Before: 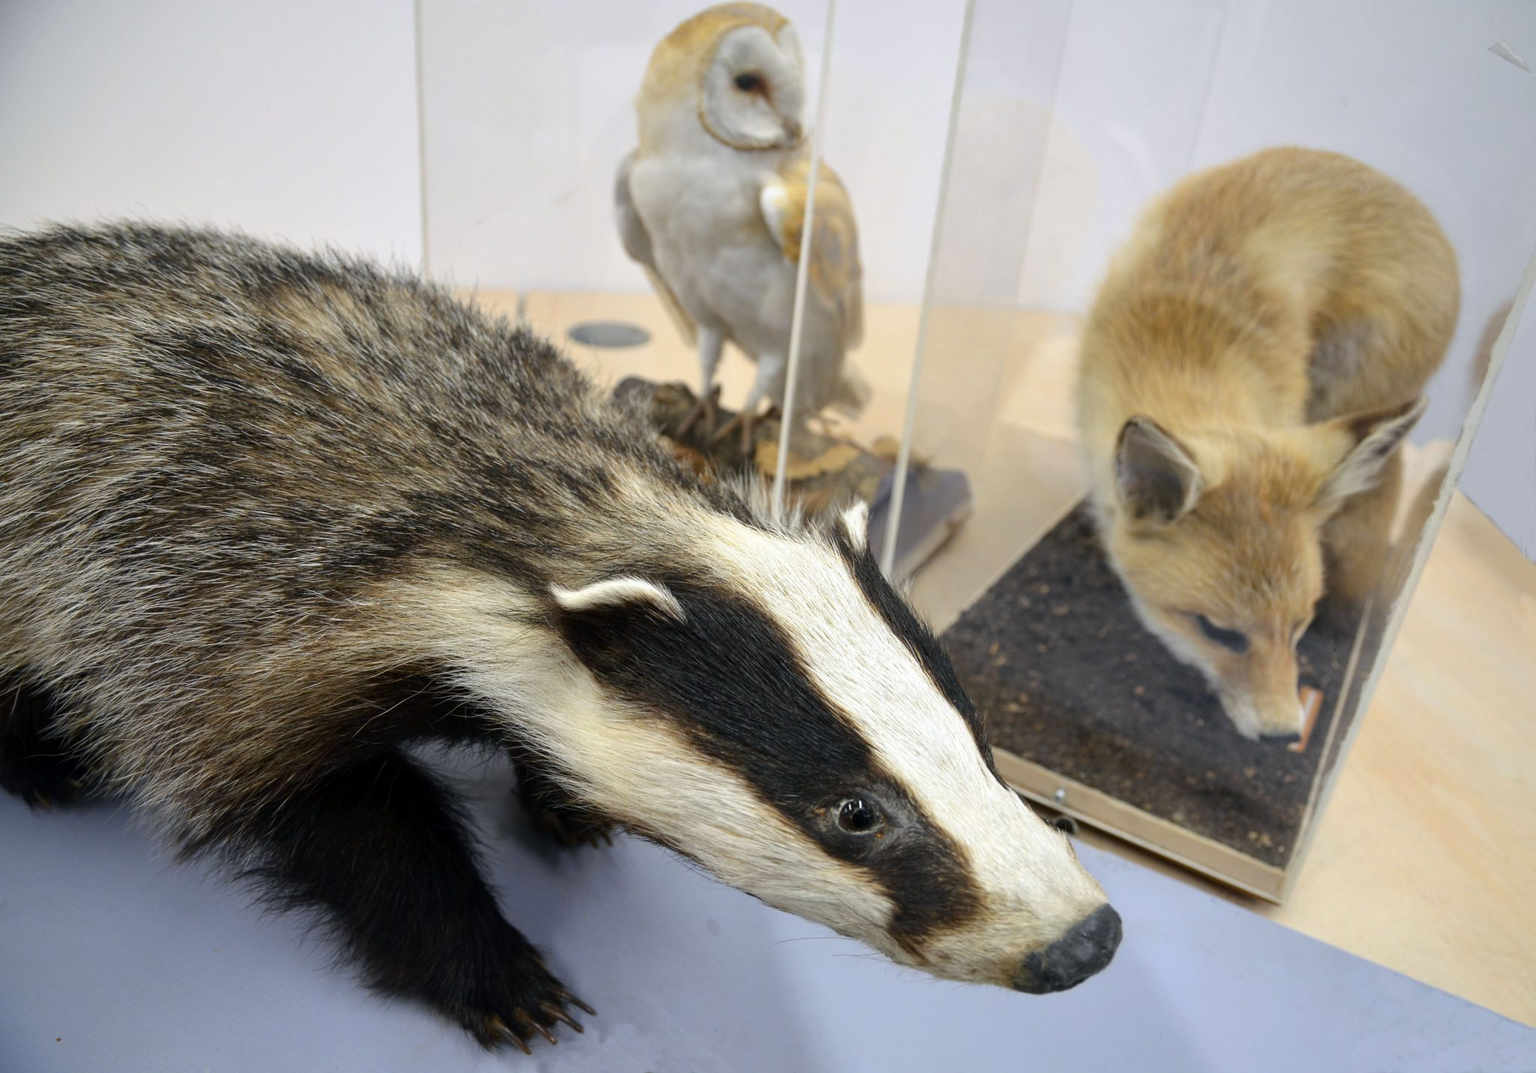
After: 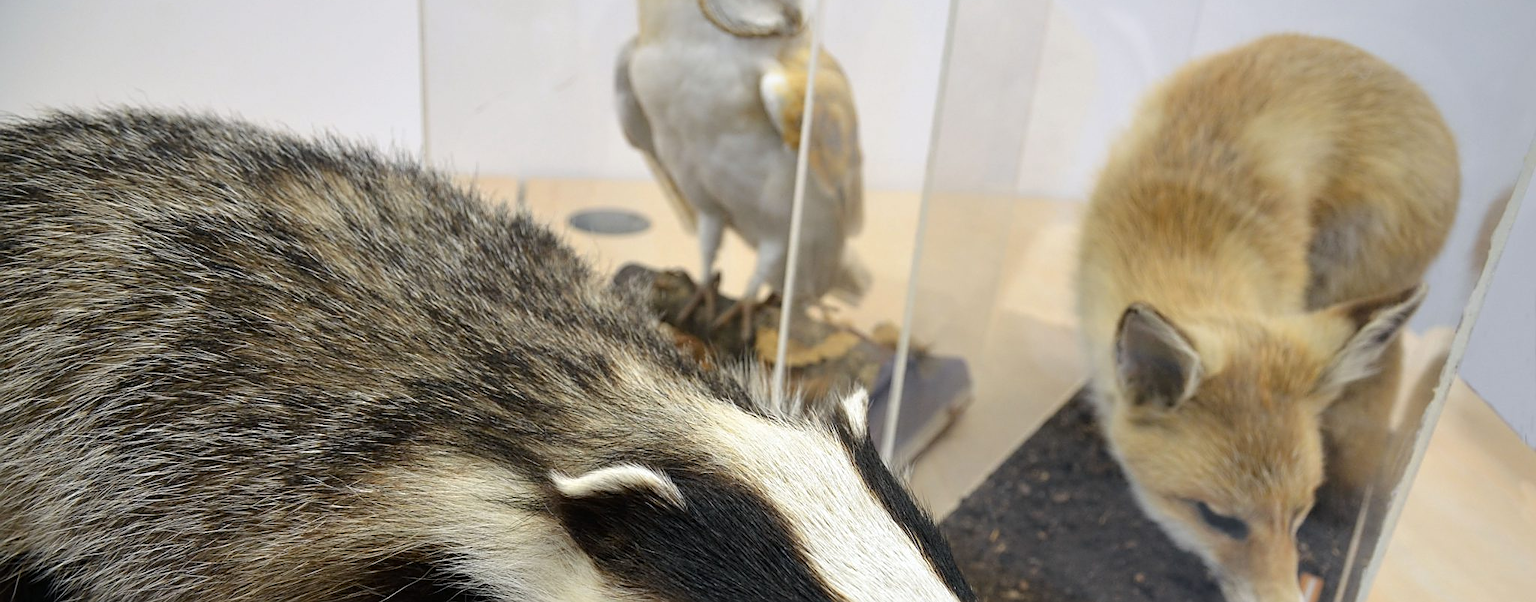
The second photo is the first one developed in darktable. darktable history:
crop and rotate: top 10.605%, bottom 33.274%
sharpen: on, module defaults
